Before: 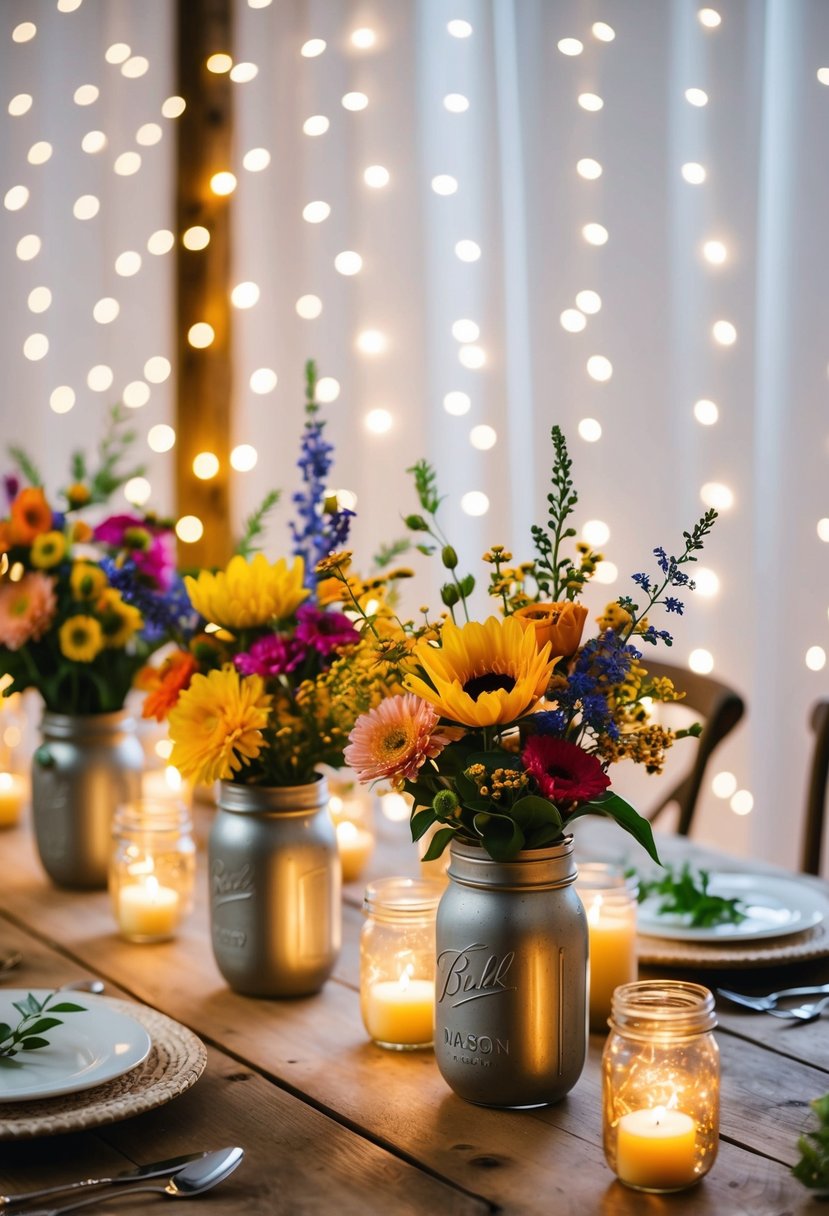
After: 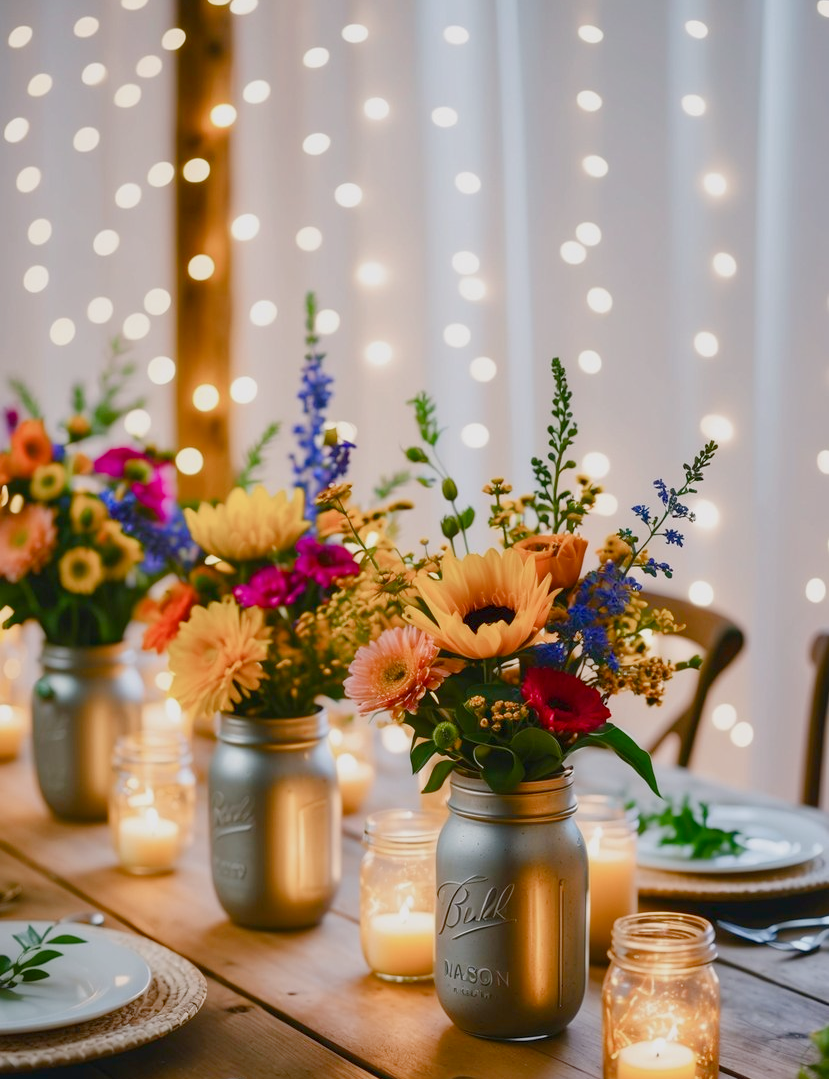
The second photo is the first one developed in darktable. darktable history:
crop and rotate: top 5.609%, bottom 5.609%
color balance rgb: shadows lift › chroma 1%, shadows lift › hue 113°, highlights gain › chroma 0.2%, highlights gain › hue 333°, perceptual saturation grading › global saturation 20%, perceptual saturation grading › highlights -50%, perceptual saturation grading › shadows 25%, contrast -20%
exposure: exposure 0.2 EV, compensate highlight preservation false
